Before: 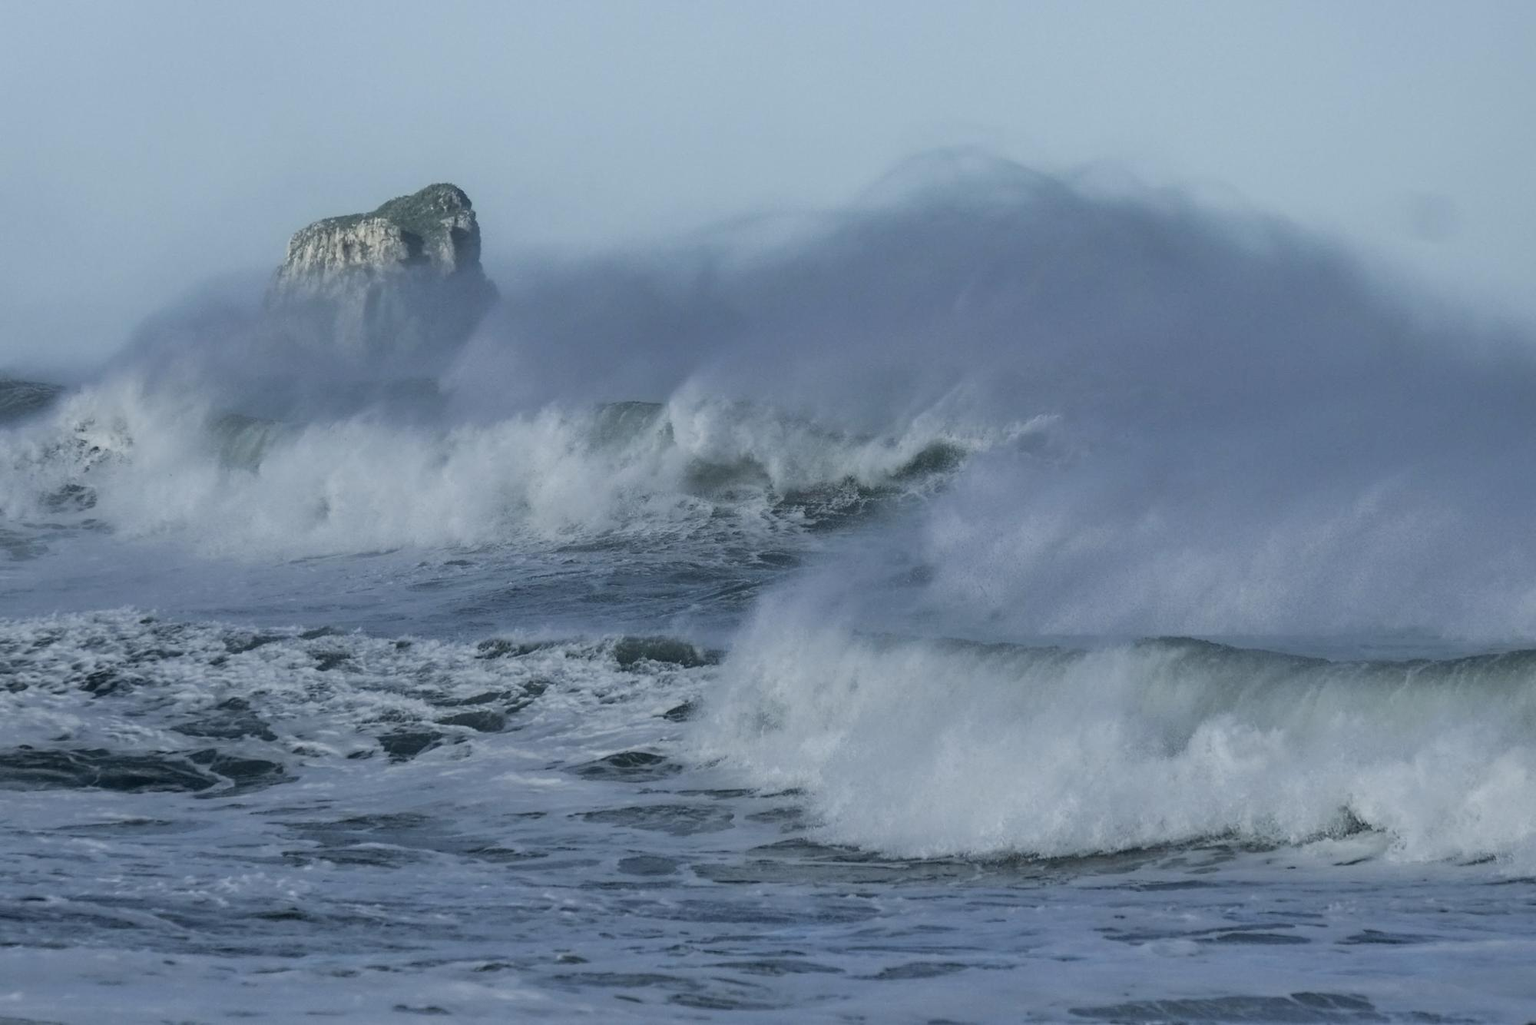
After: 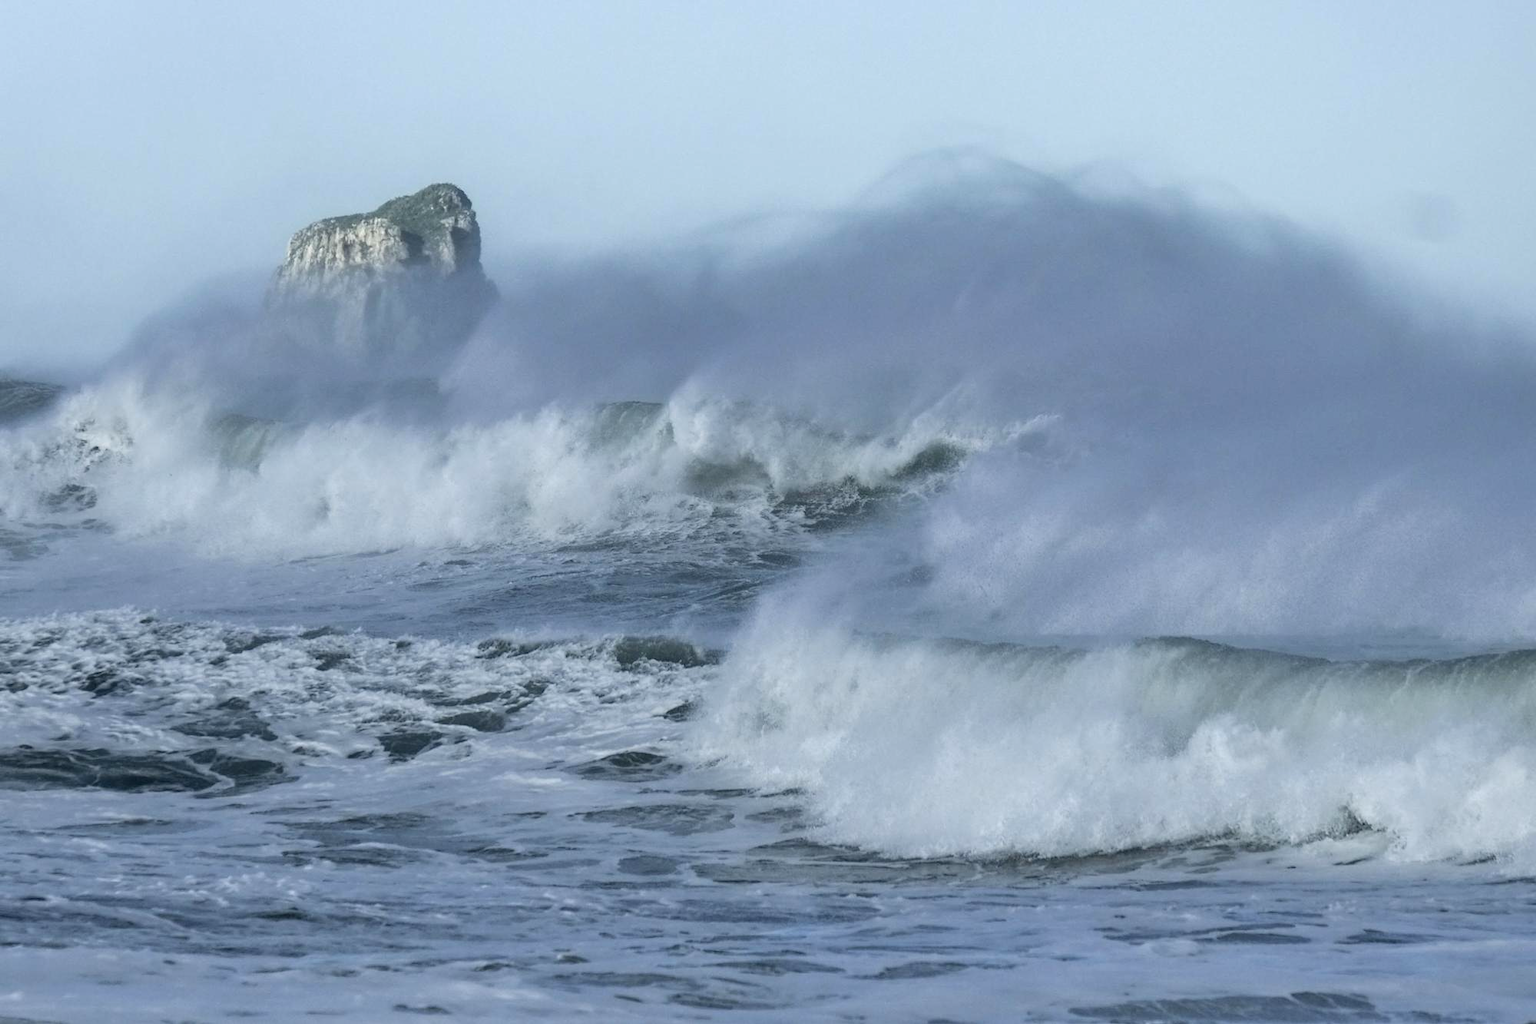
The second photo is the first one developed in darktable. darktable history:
exposure: exposure 0.515 EV, compensate highlight preservation false
